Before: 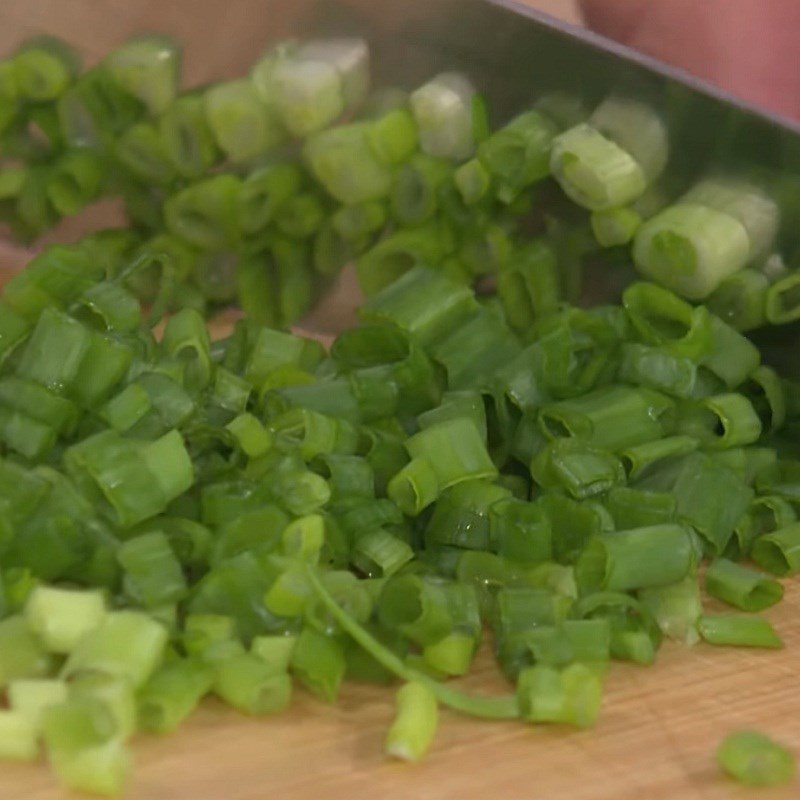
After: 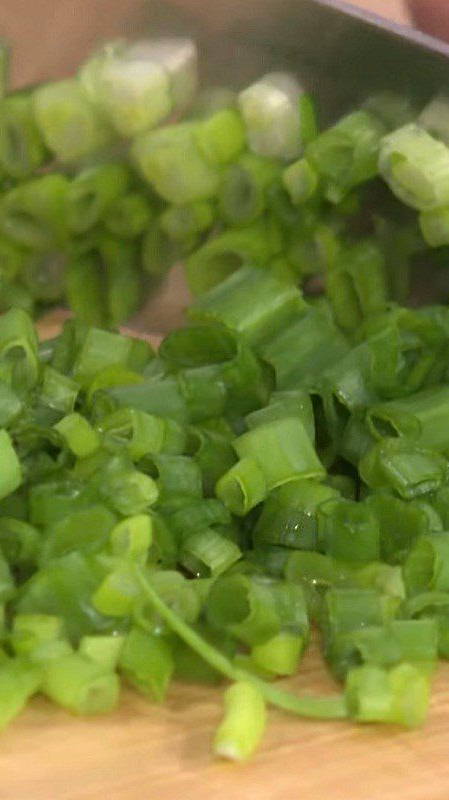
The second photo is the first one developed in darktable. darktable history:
crop: left 21.523%, right 22.293%
contrast brightness saturation: contrast 0.084, saturation 0.016
tone equalizer: -8 EV -0.777 EV, -7 EV -0.721 EV, -6 EV -0.624 EV, -5 EV -0.422 EV, -3 EV 0.381 EV, -2 EV 0.6 EV, -1 EV 0.681 EV, +0 EV 0.721 EV
